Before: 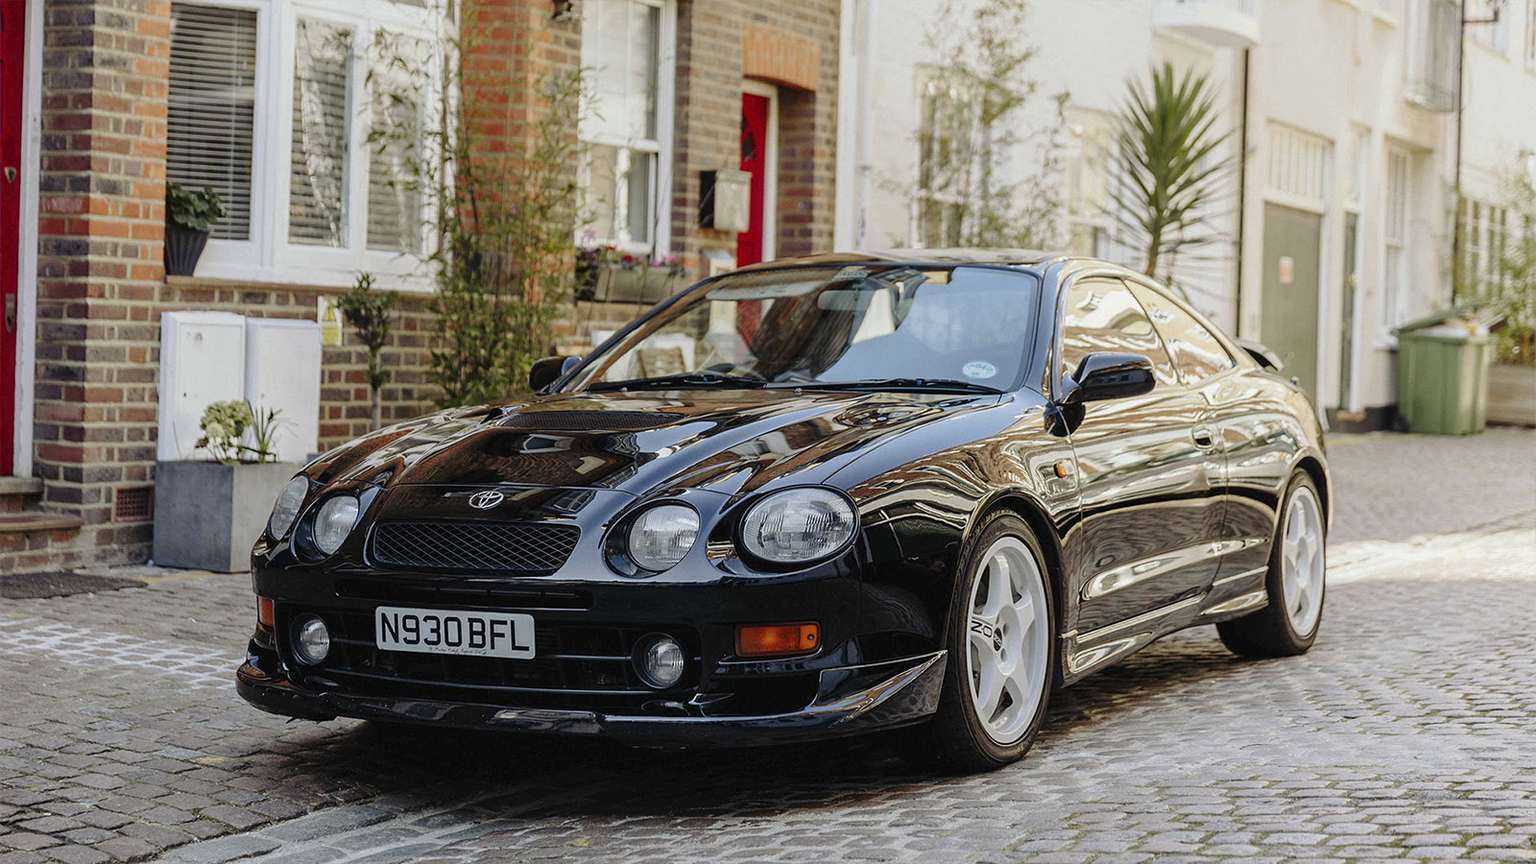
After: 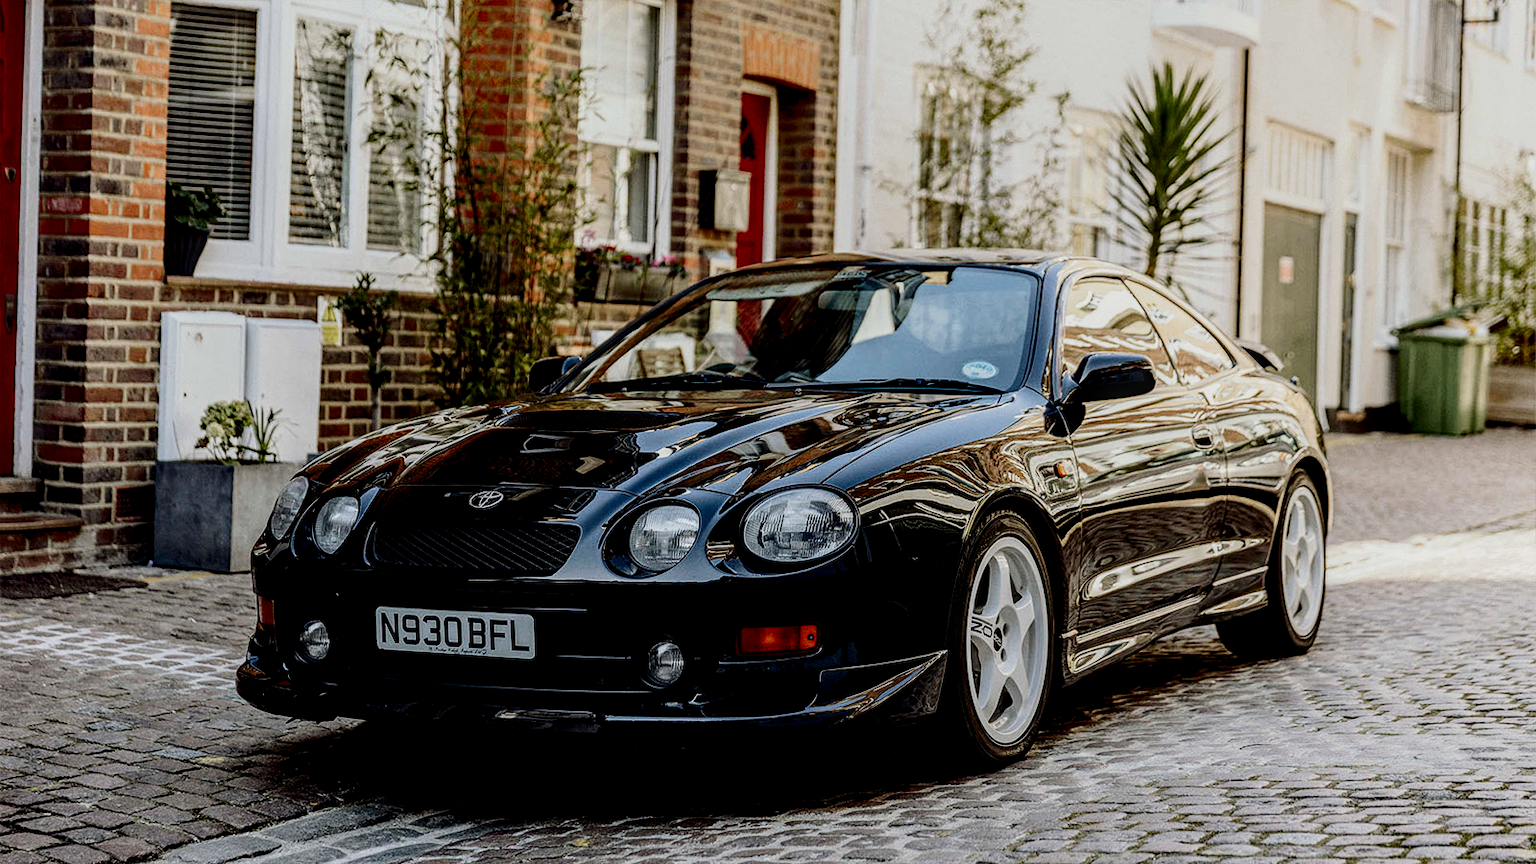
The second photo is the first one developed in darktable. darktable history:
filmic rgb: black relative exposure -5 EV, hardness 2.88, contrast 1.3, highlights saturation mix -30%
contrast brightness saturation: contrast 0.19, brightness -0.24, saturation 0.11
local contrast: detail 130%
